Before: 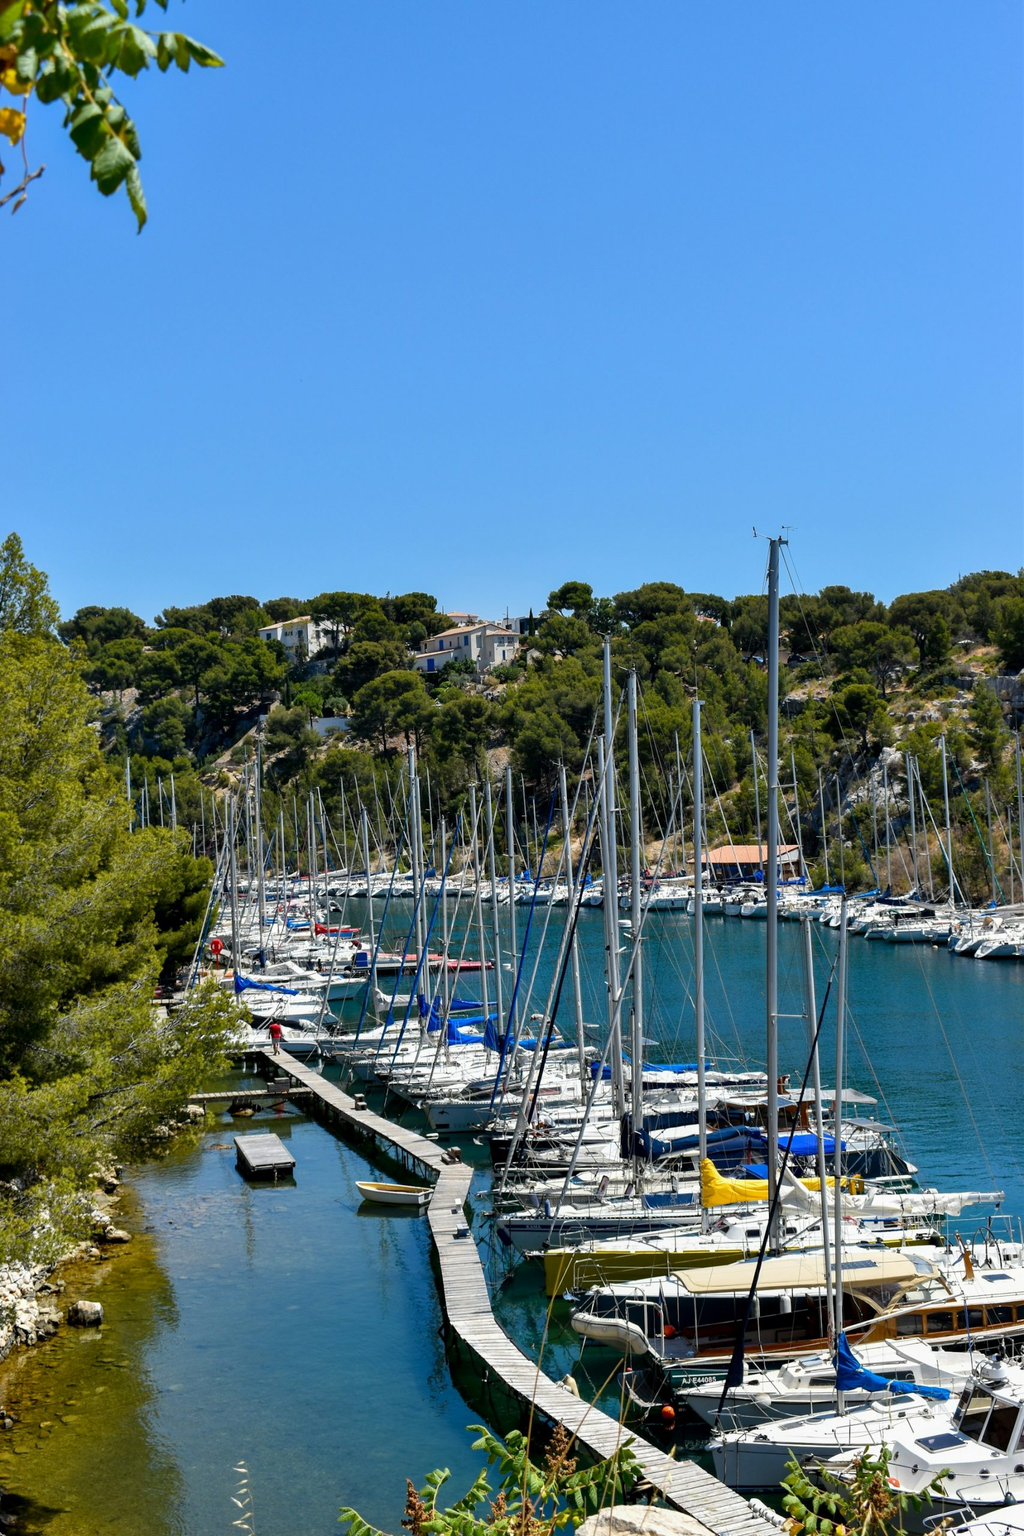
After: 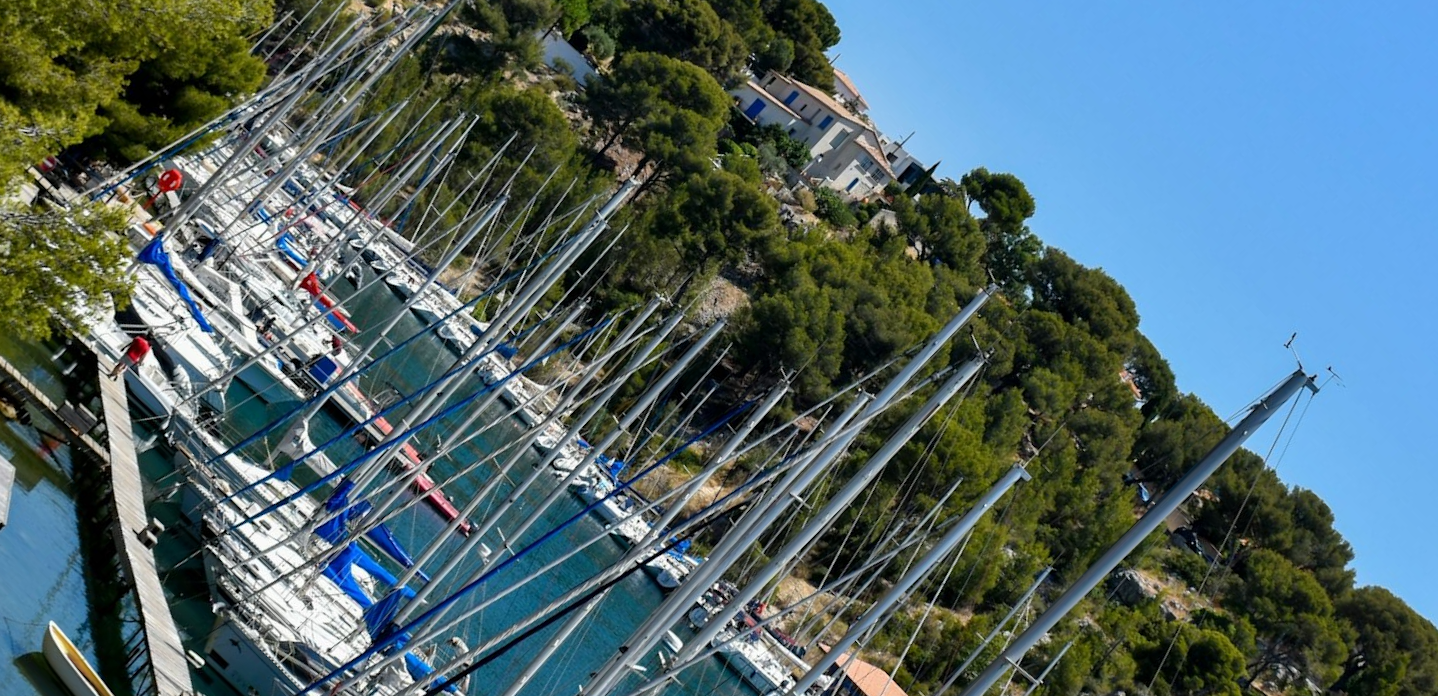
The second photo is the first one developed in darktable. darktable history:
crop and rotate: angle -45.71°, top 16.421%, right 0.961%, bottom 11.652%
